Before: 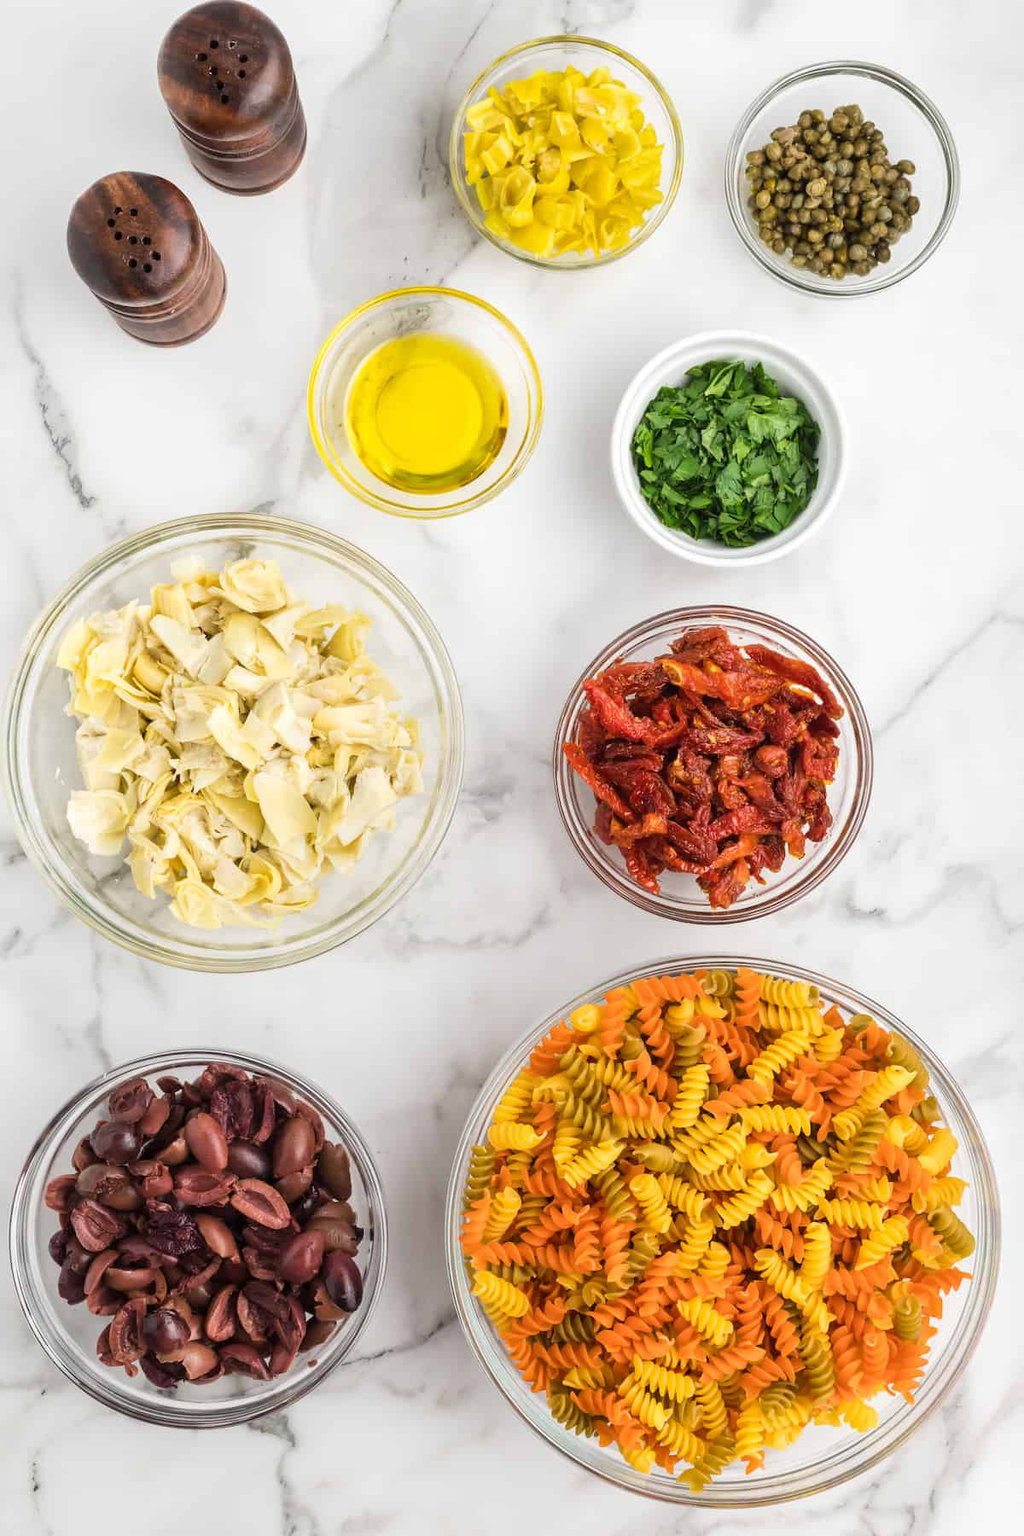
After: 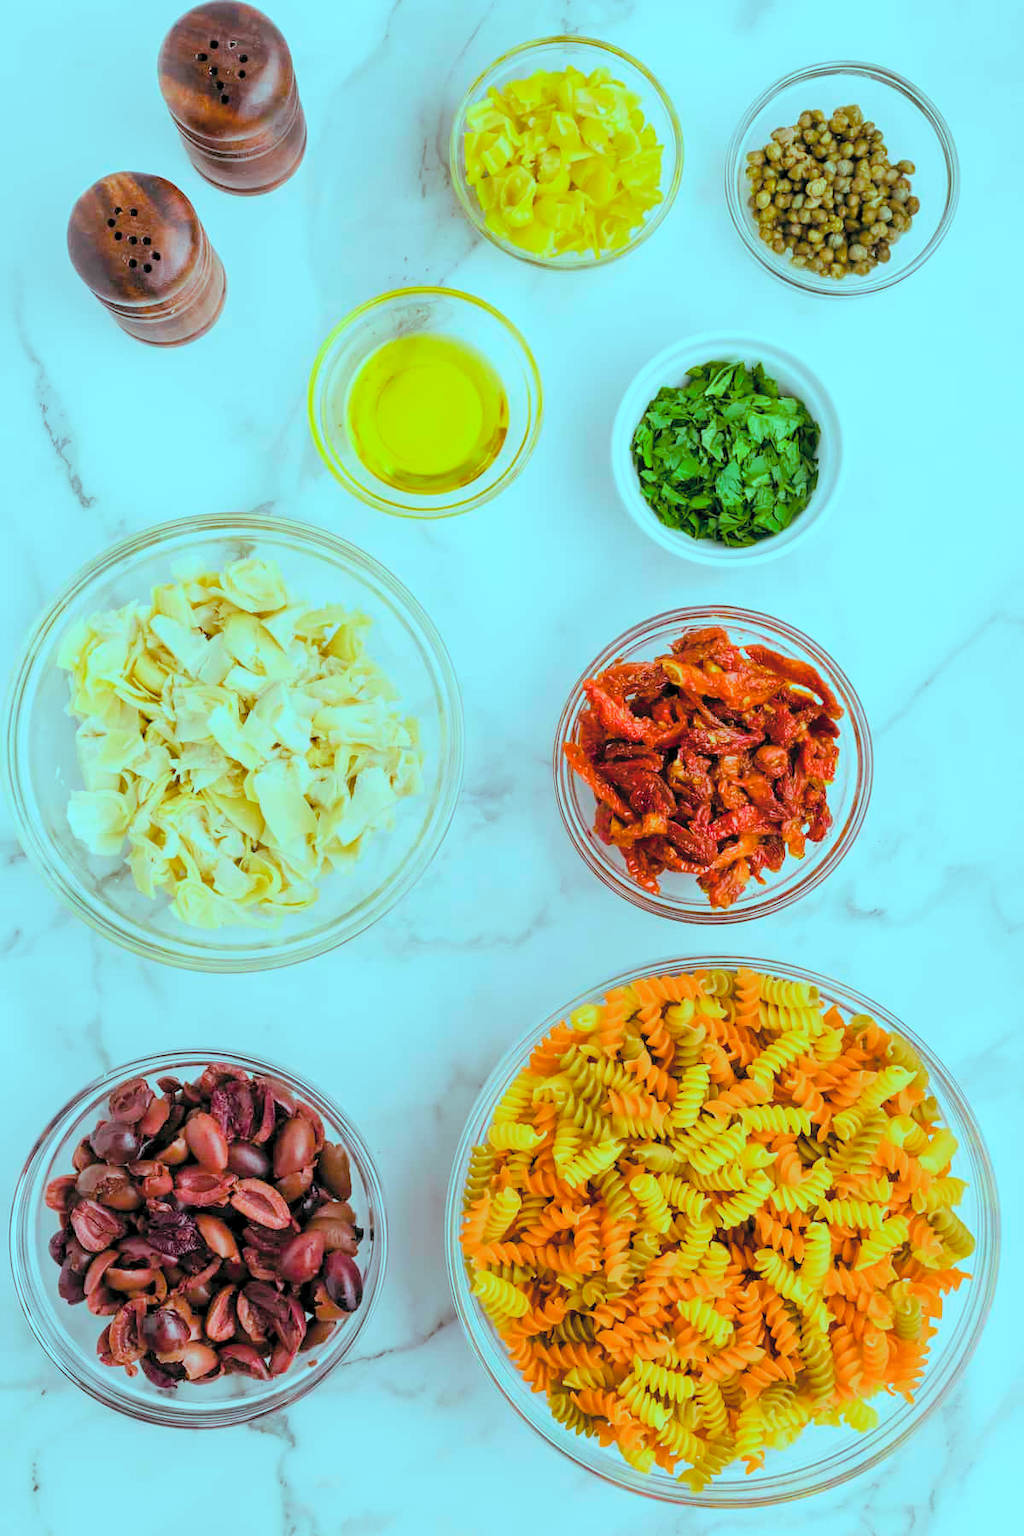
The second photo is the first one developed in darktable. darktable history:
contrast brightness saturation: contrast 0.1, brightness 0.3, saturation 0.14
tone equalizer: on, module defaults
color balance rgb: shadows lift › luminance -7.7%, shadows lift › chroma 2.13%, shadows lift › hue 165.27°, power › luminance -7.77%, power › chroma 1.34%, power › hue 330.55°, highlights gain › luminance -33.33%, highlights gain › chroma 5.68%, highlights gain › hue 217.2°, global offset › luminance -0.33%, global offset › chroma 0.11%, global offset › hue 165.27°, perceptual saturation grading › global saturation 27.72%, perceptual saturation grading › highlights -25%, perceptual saturation grading › mid-tones 25%, perceptual saturation grading › shadows 50%
